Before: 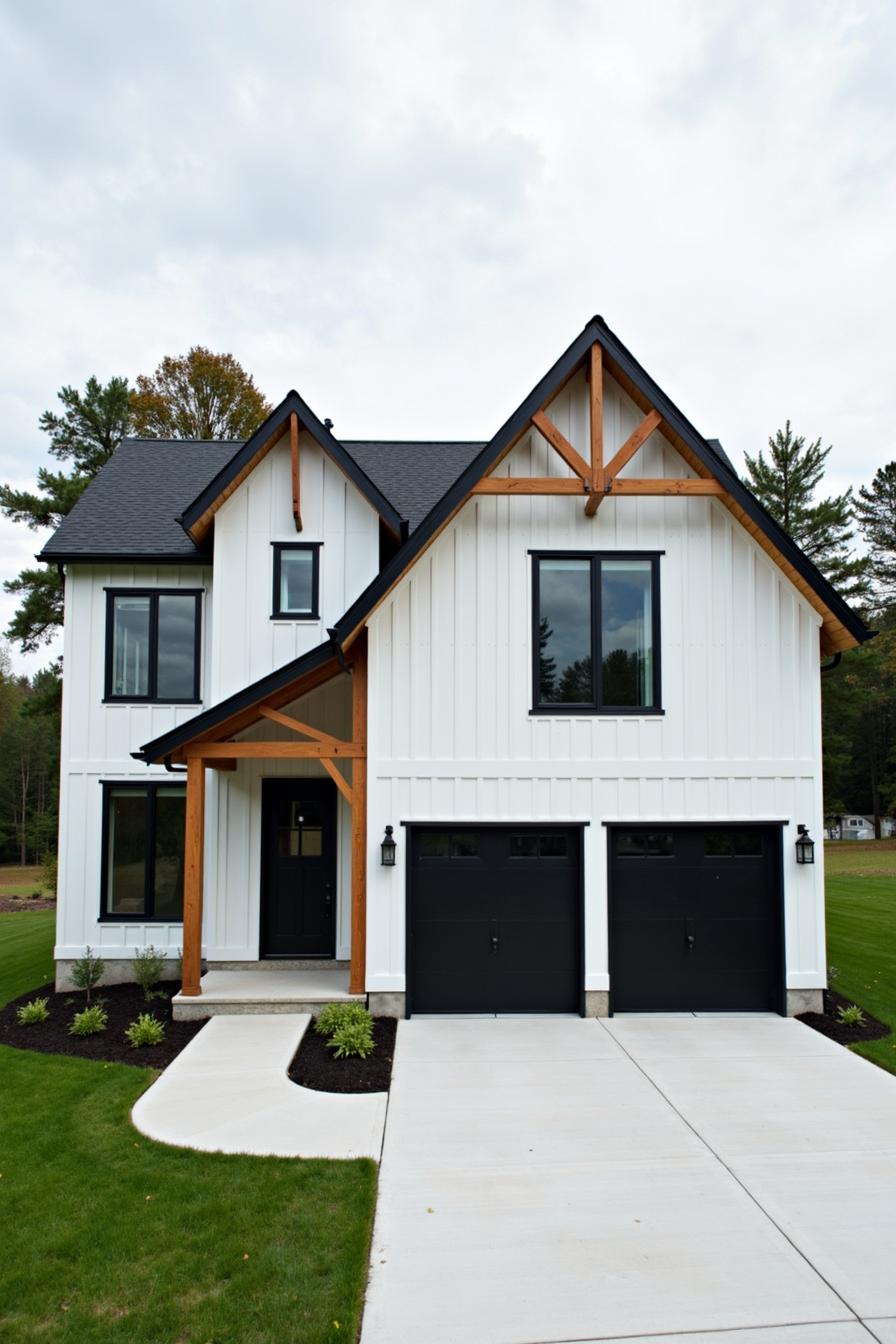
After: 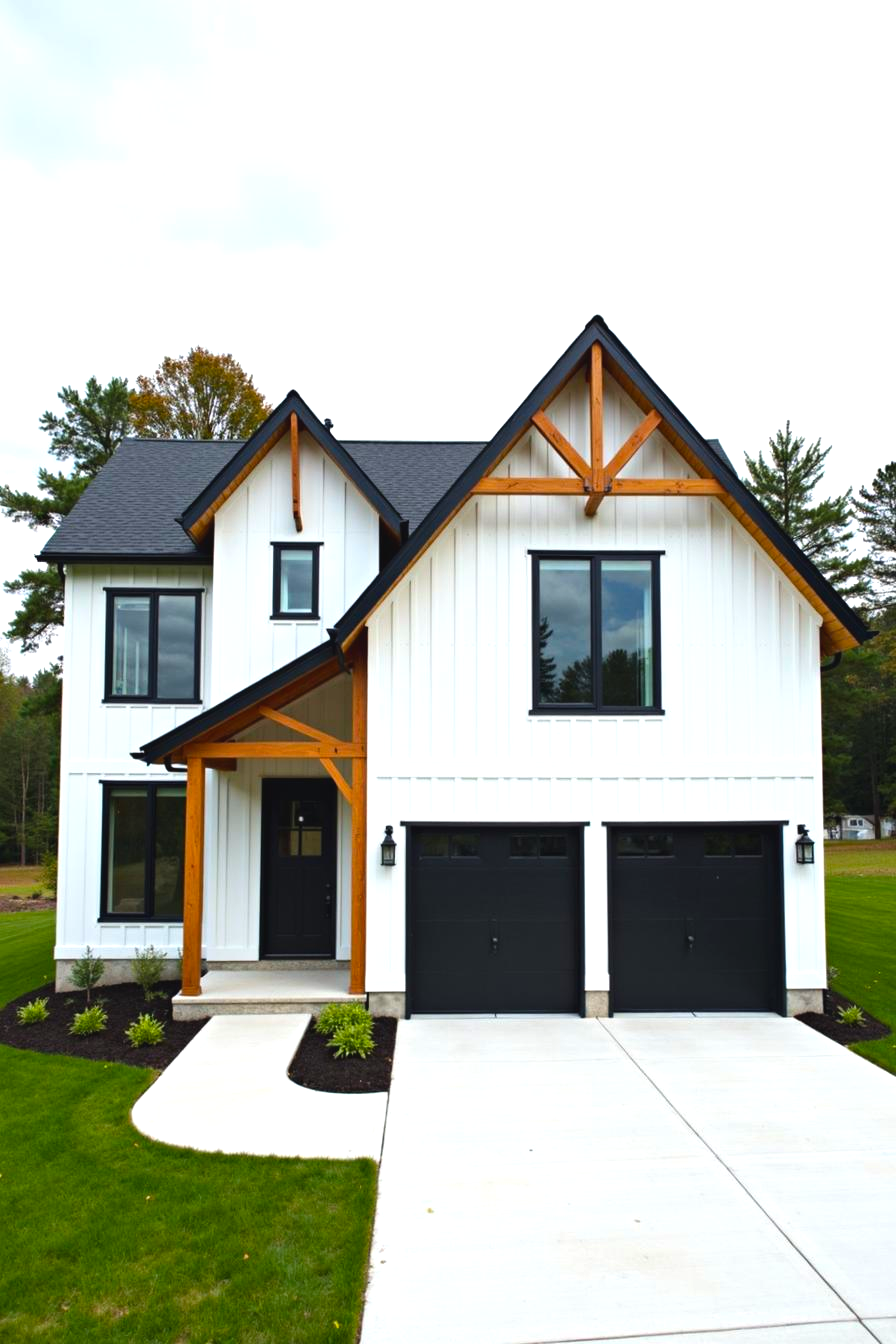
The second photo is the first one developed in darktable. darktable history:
exposure: exposure 0.519 EV, compensate exposure bias true, compensate highlight preservation false
color balance rgb: global offset › luminance 0.469%, global offset › hue 61.27°, perceptual saturation grading › global saturation 25.036%, global vibrance 14.776%
